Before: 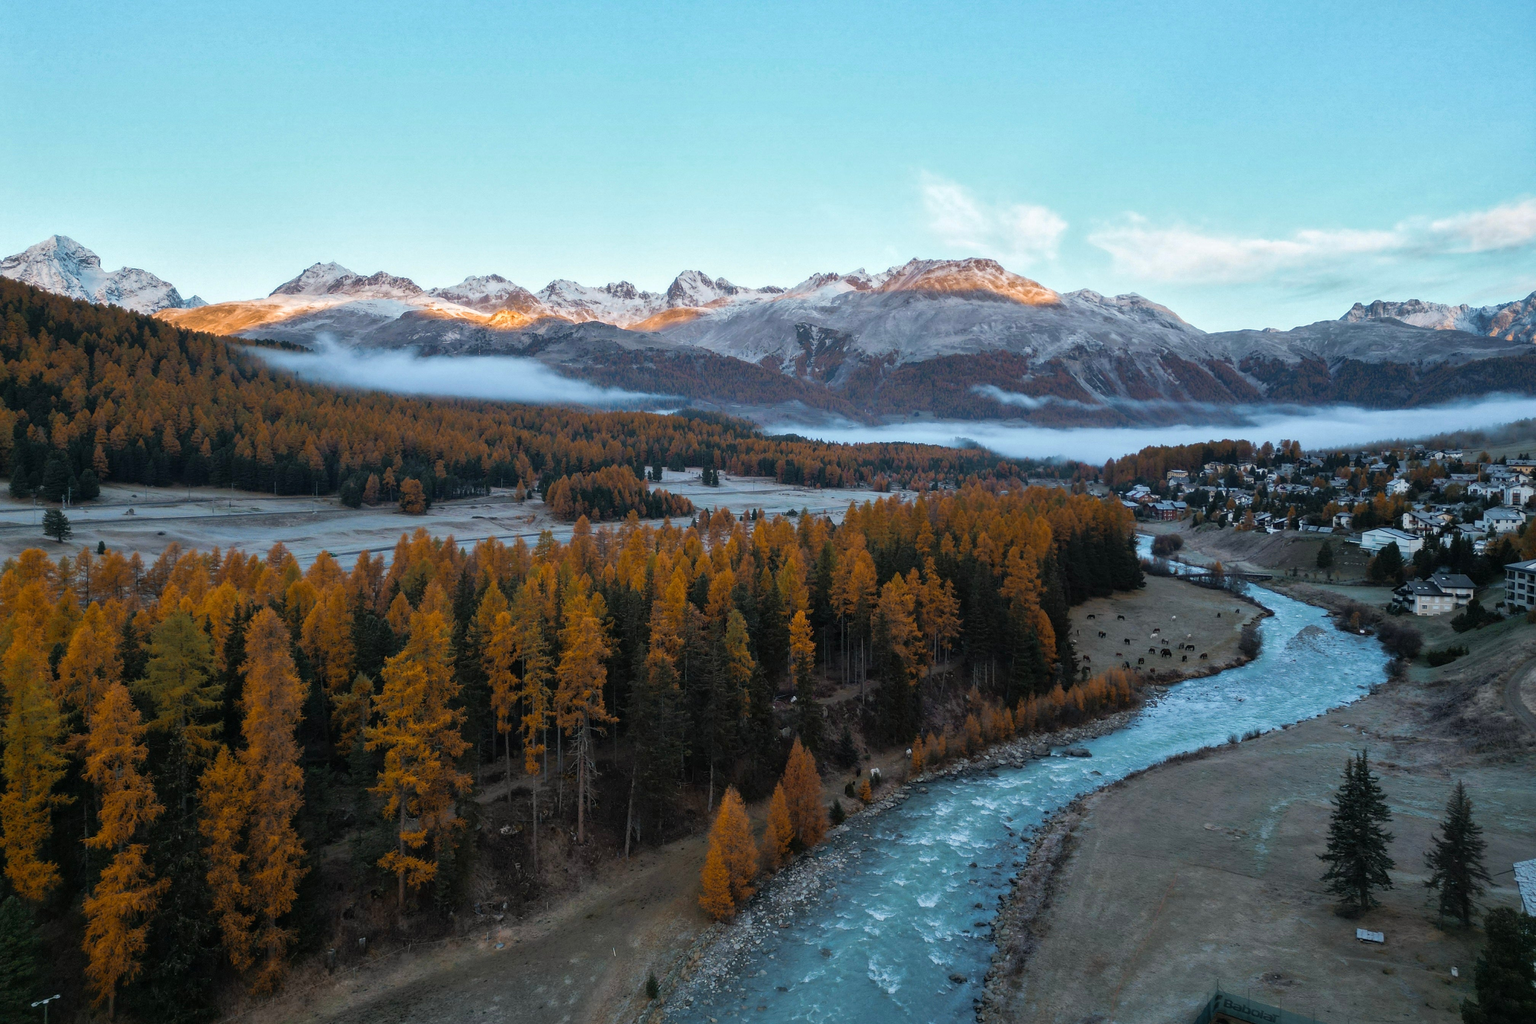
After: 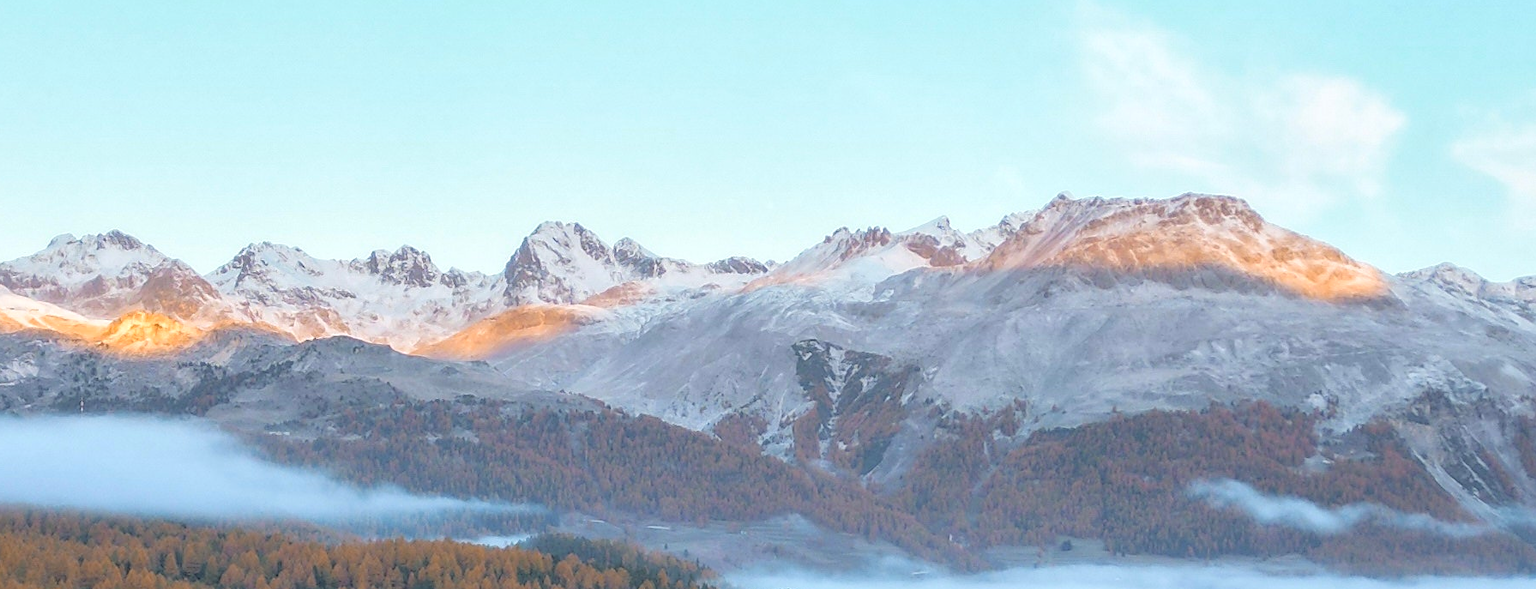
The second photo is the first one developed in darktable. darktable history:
sharpen: radius 1.91, amount 0.394, threshold 1.633
crop: left 28.846%, top 16.783%, right 26.72%, bottom 57.658%
contrast brightness saturation: brightness 0.278
